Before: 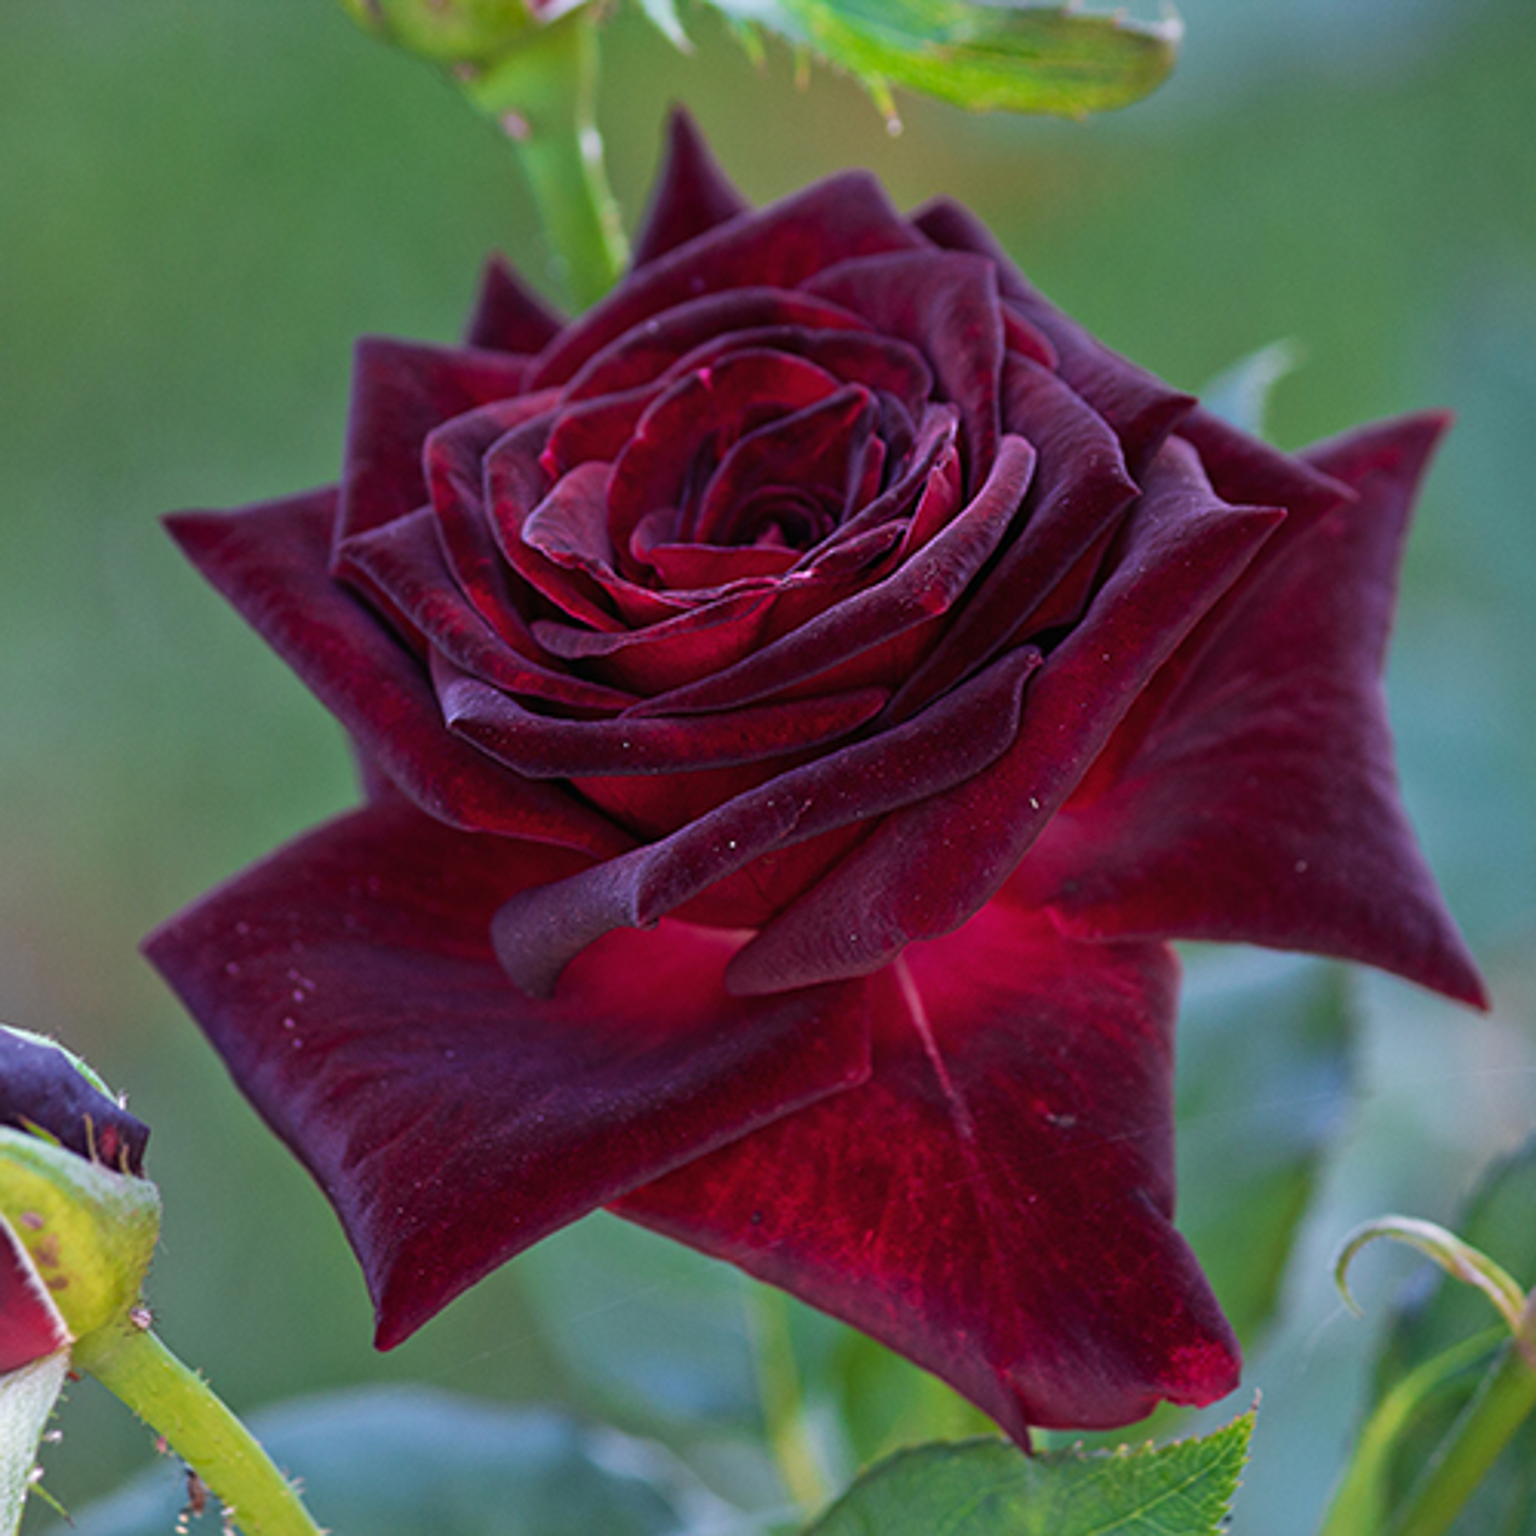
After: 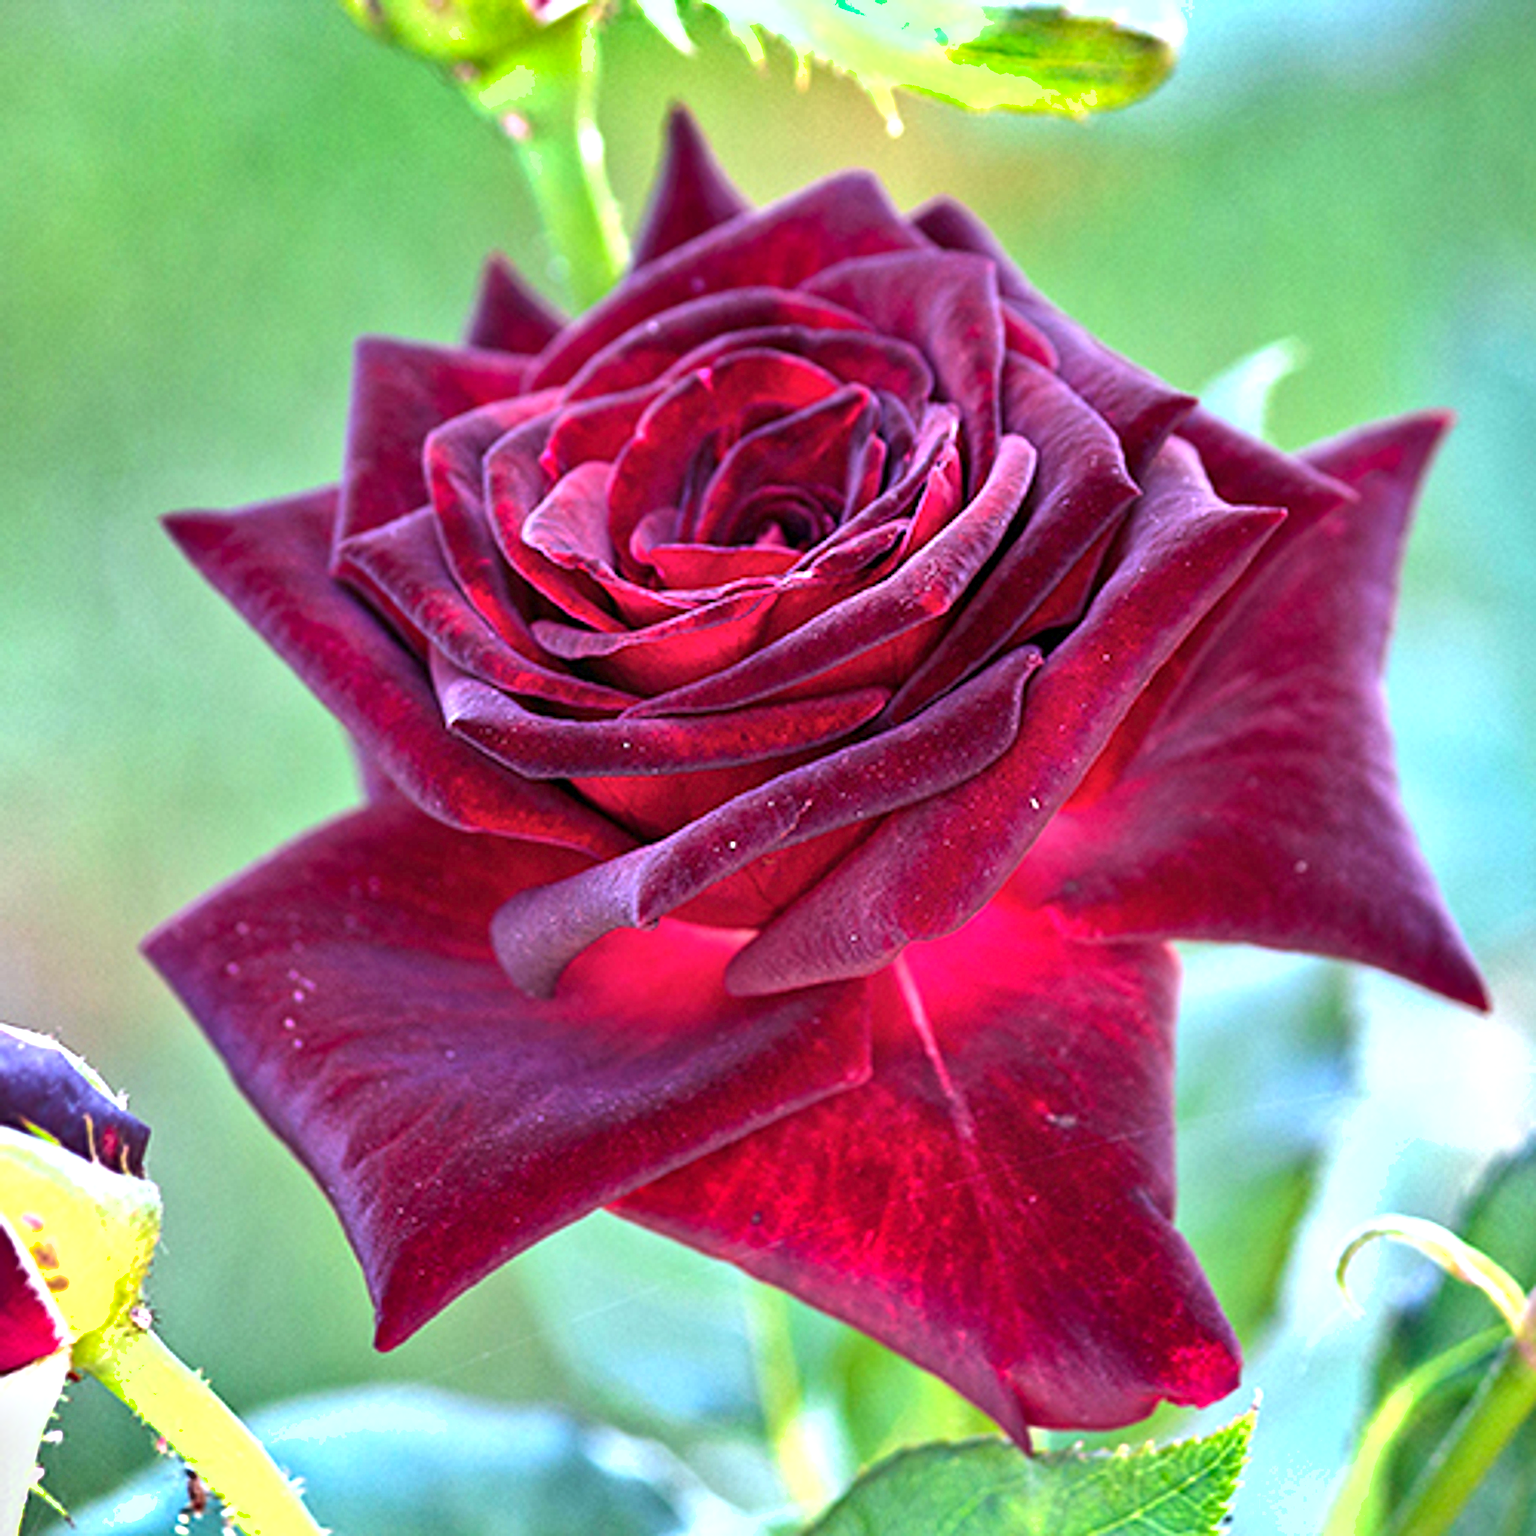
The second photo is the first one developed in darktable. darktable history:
shadows and highlights: radius 264.75, soften with gaussian
sharpen: on, module defaults
exposure: black level correction 0.001, exposure 1.84 EV, compensate highlight preservation false
